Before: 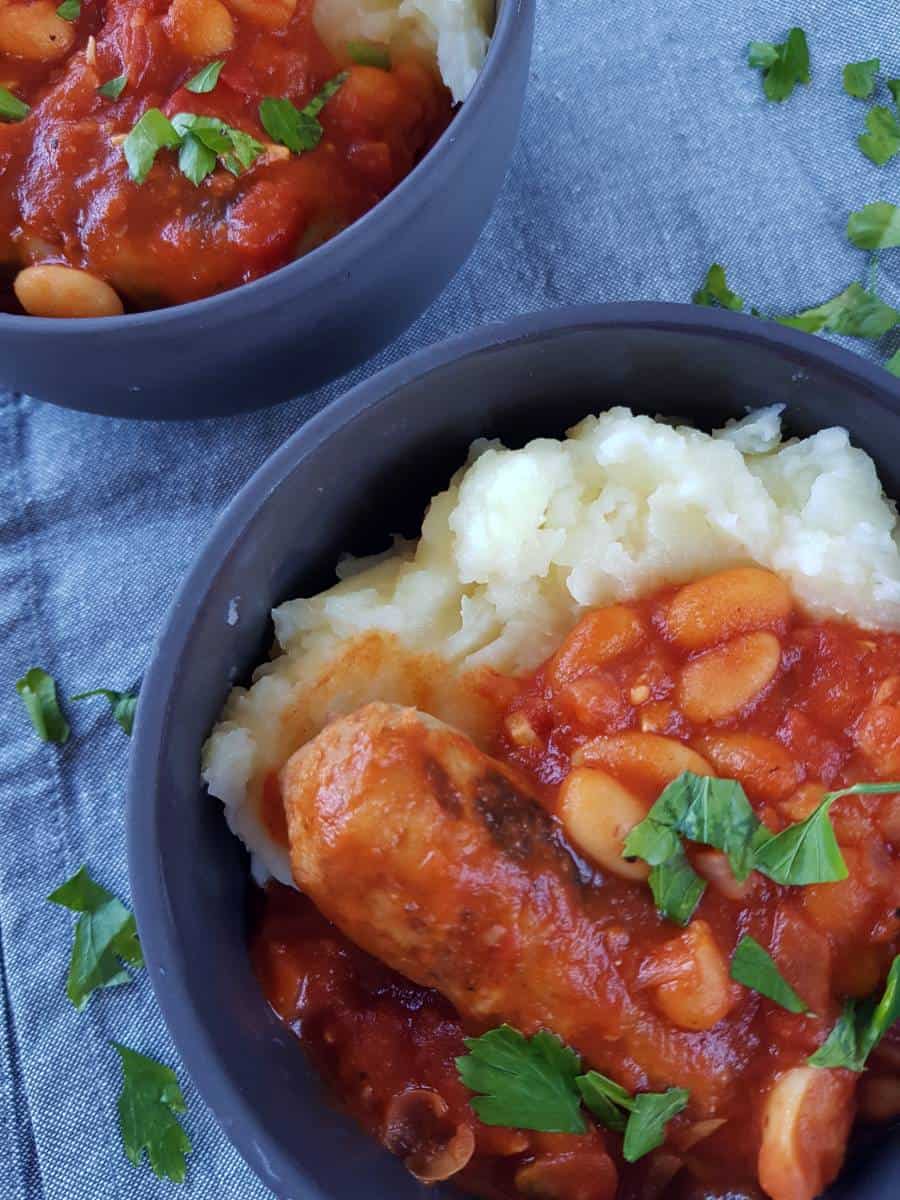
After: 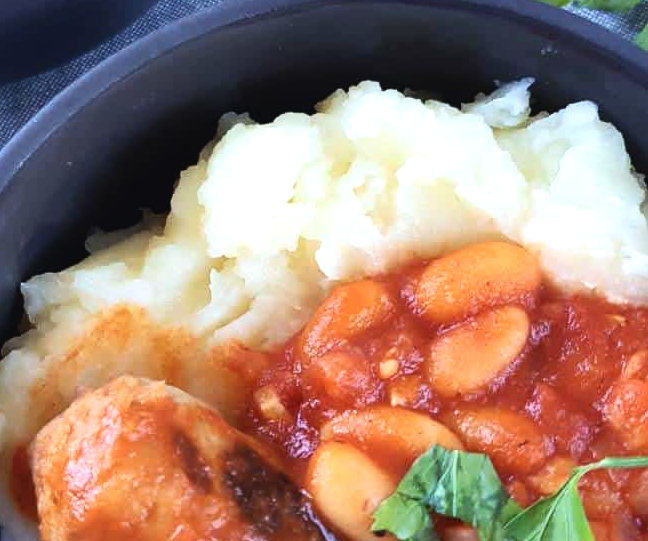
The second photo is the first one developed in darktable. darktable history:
crop and rotate: left 27.907%, top 27.205%, bottom 27.675%
tone equalizer: -8 EV -0.783 EV, -7 EV -0.675 EV, -6 EV -0.626 EV, -5 EV -0.372 EV, -3 EV 0.376 EV, -2 EV 0.6 EV, -1 EV 0.682 EV, +0 EV 0.77 EV, edges refinement/feathering 500, mask exposure compensation -1.57 EV, preserve details guided filter
tone curve: curves: ch0 [(0, 0.028) (0.138, 0.156) (0.468, 0.516) (0.754, 0.823) (1, 1)], color space Lab, independent channels, preserve colors none
